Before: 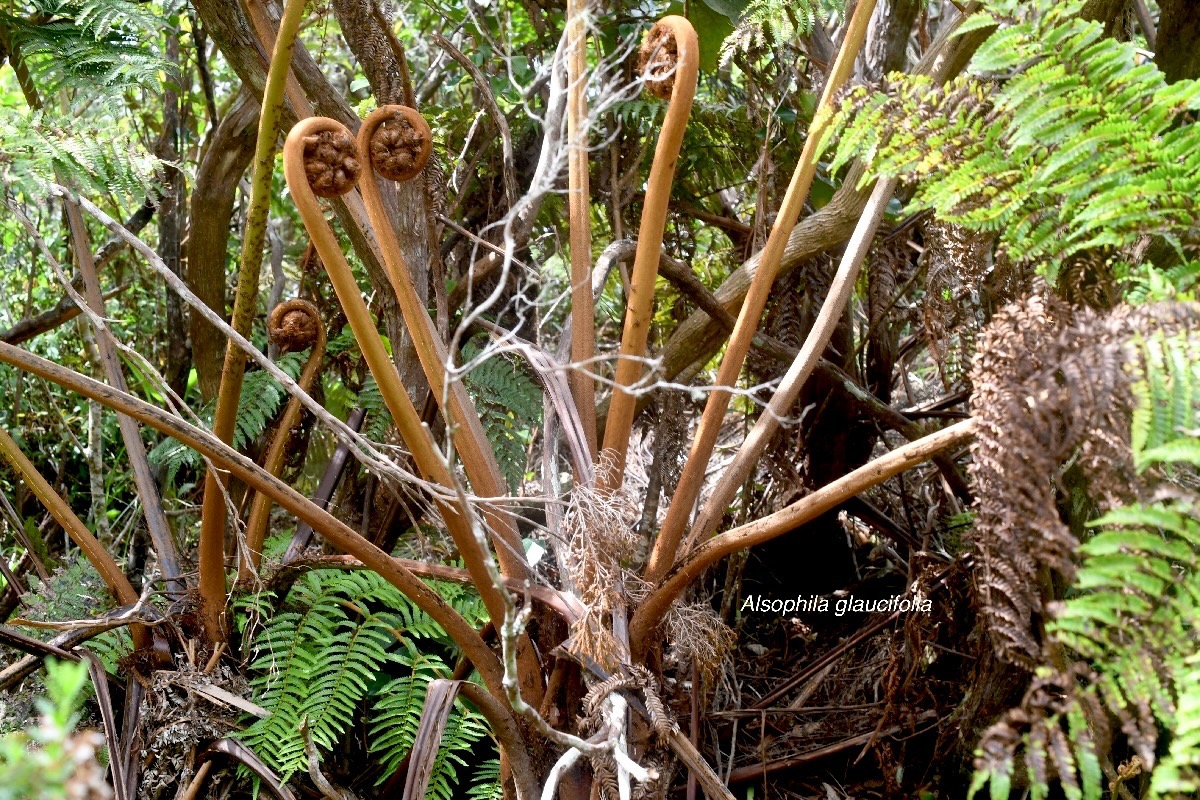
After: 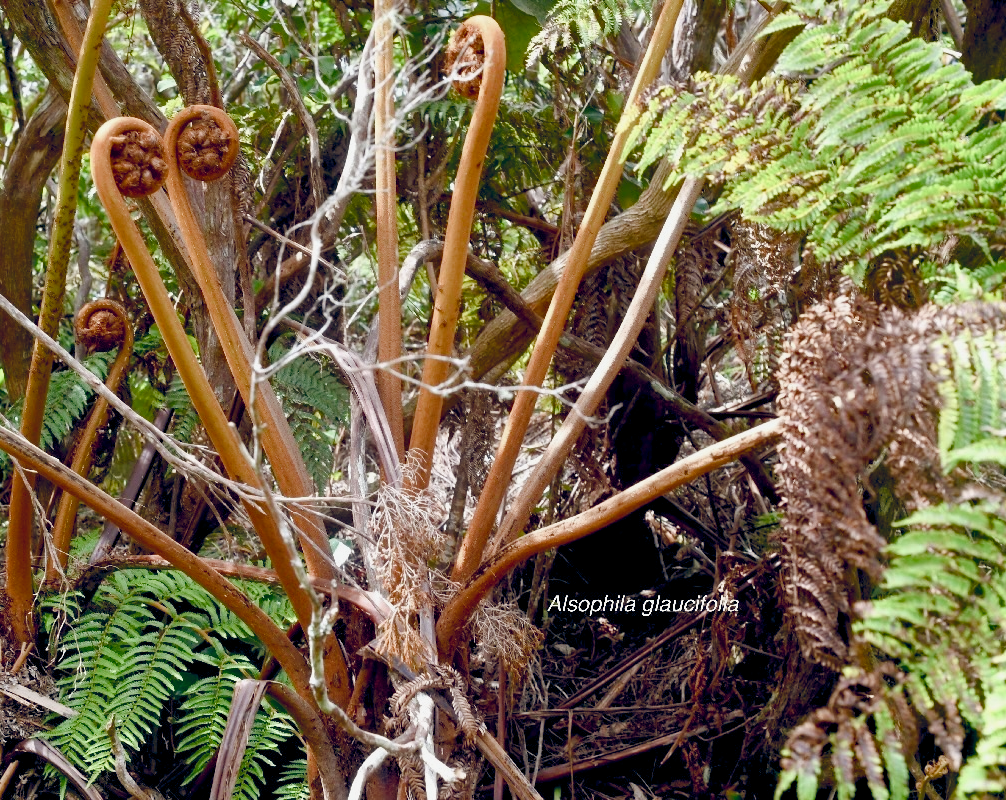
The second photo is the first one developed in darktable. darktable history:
shadows and highlights: radius 168.45, shadows 27.94, white point adjustment 3.31, highlights -68.37, soften with gaussian
crop: left 16.091%
haze removal: adaptive false
color balance rgb: power › chroma 0.705%, power › hue 60°, global offset › chroma 0.145%, global offset › hue 253.71°, perceptual saturation grading › global saturation 0.616%, perceptual saturation grading › highlights -33.849%, perceptual saturation grading › mid-tones 15.015%, perceptual saturation grading › shadows 48.616%, contrast -10.568%
